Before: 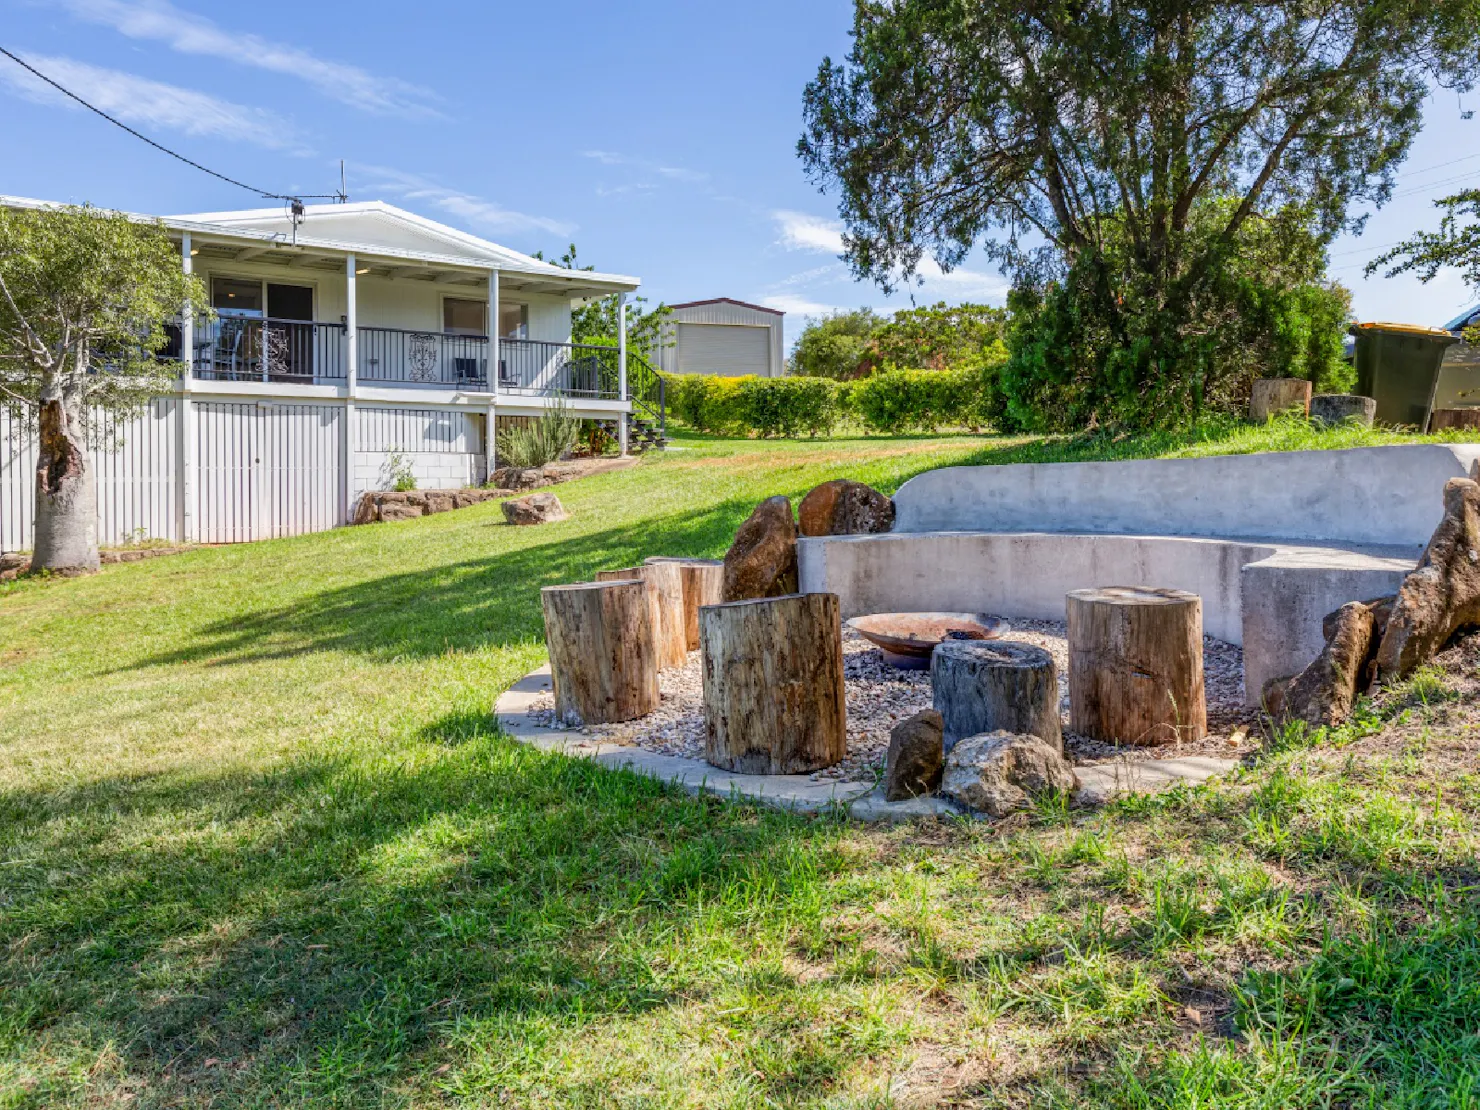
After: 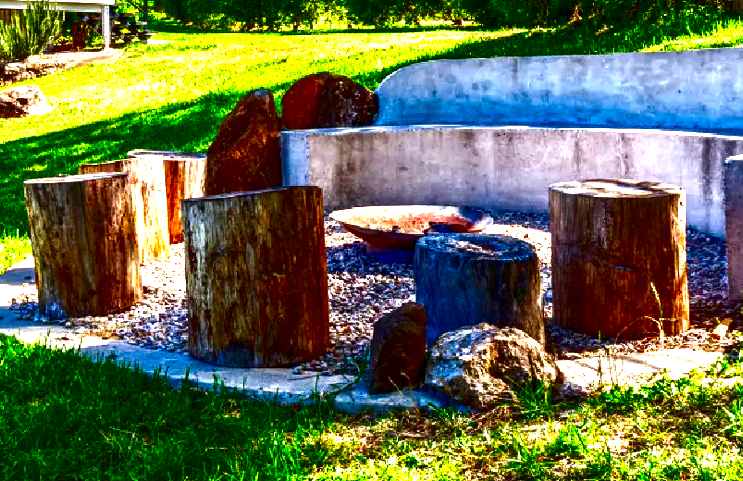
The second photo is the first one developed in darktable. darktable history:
crop: left 34.962%, top 36.686%, right 14.786%, bottom 19.972%
exposure: black level correction 0, exposure 1.188 EV, compensate highlight preservation false
contrast brightness saturation: brightness -0.996, saturation 0.992
